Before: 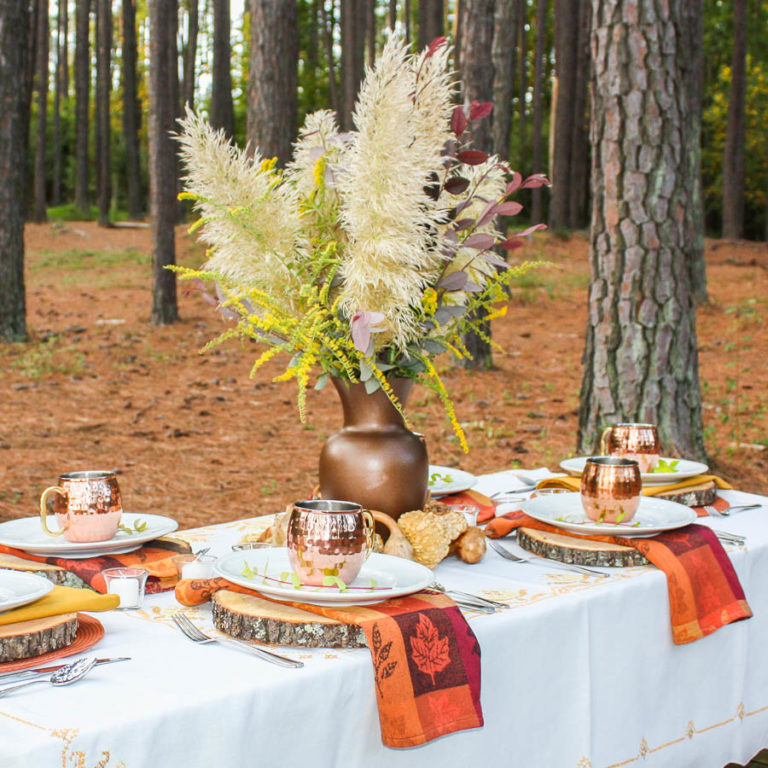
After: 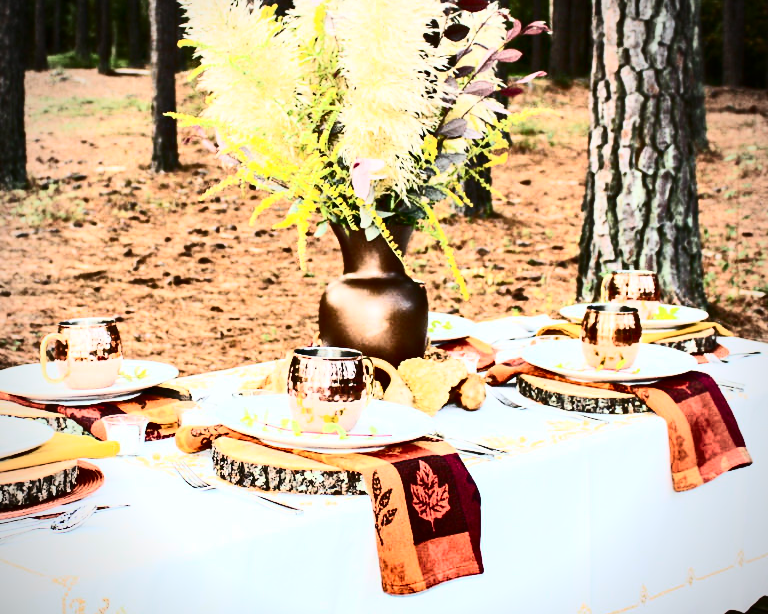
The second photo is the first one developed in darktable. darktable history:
contrast brightness saturation: contrast 0.93, brightness 0.2
shadows and highlights: soften with gaussian
crop and rotate: top 19.998%
vignetting: on, module defaults
